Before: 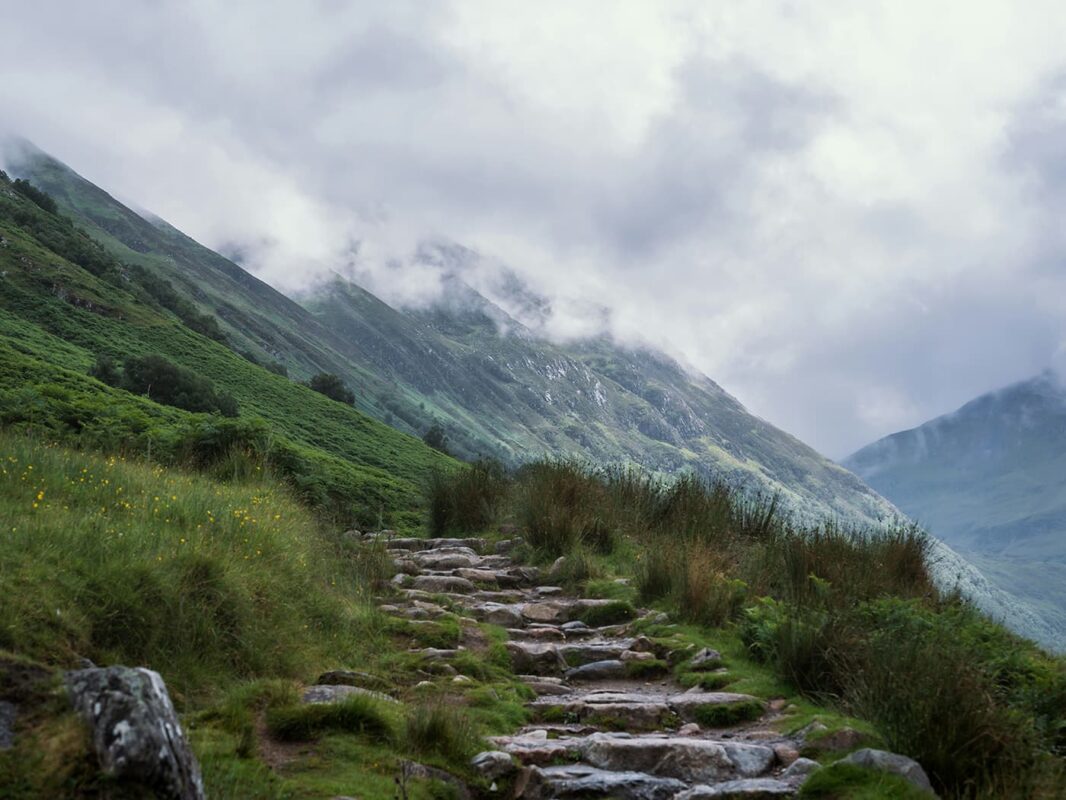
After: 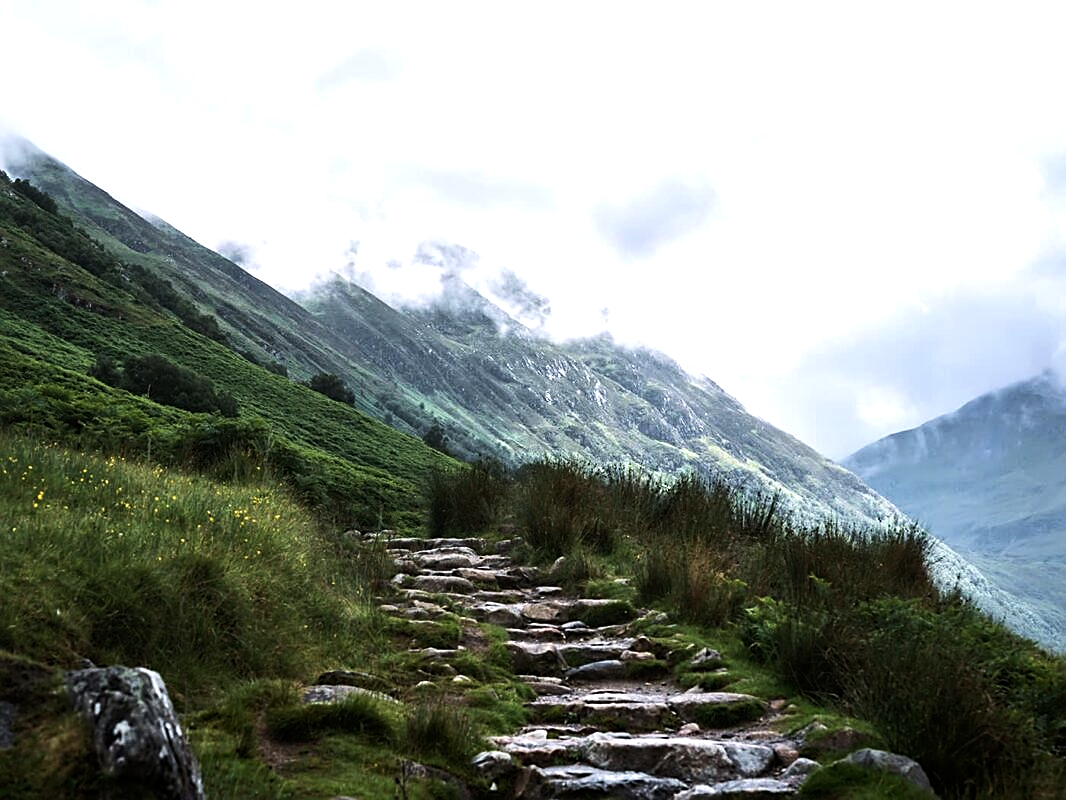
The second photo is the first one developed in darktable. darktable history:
color balance rgb: perceptual saturation grading › global saturation -3.608%
velvia: strength 9.41%
sharpen: on, module defaults
tone equalizer: -8 EV -1.05 EV, -7 EV -0.992 EV, -6 EV -0.897 EV, -5 EV -0.584 EV, -3 EV 0.594 EV, -2 EV 0.855 EV, -1 EV 0.994 EV, +0 EV 1.07 EV, edges refinement/feathering 500, mask exposure compensation -1.57 EV, preserve details no
